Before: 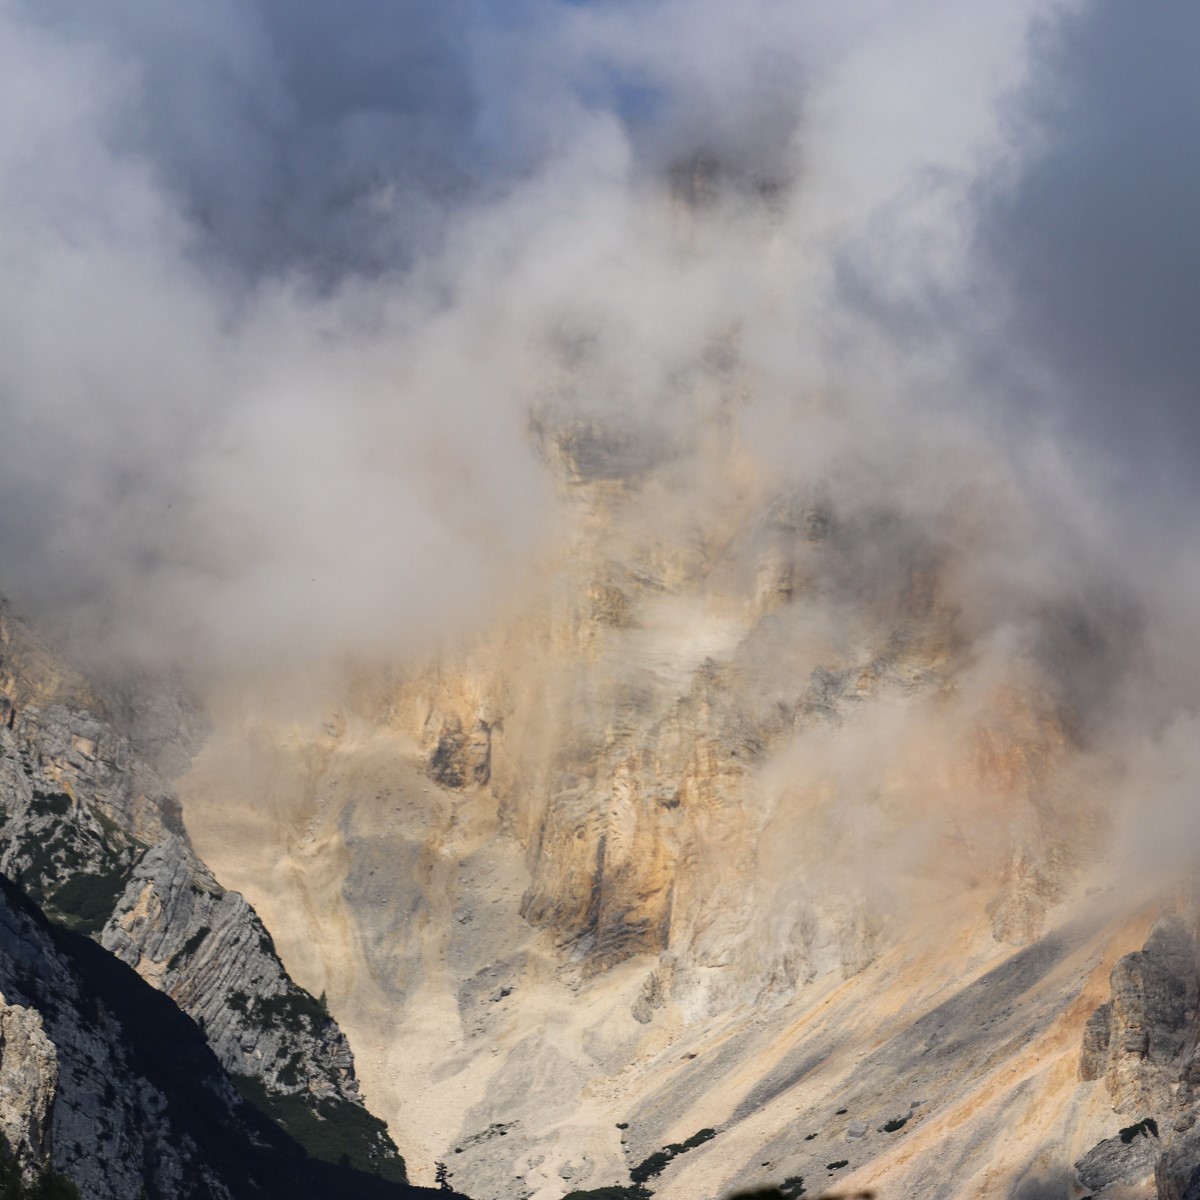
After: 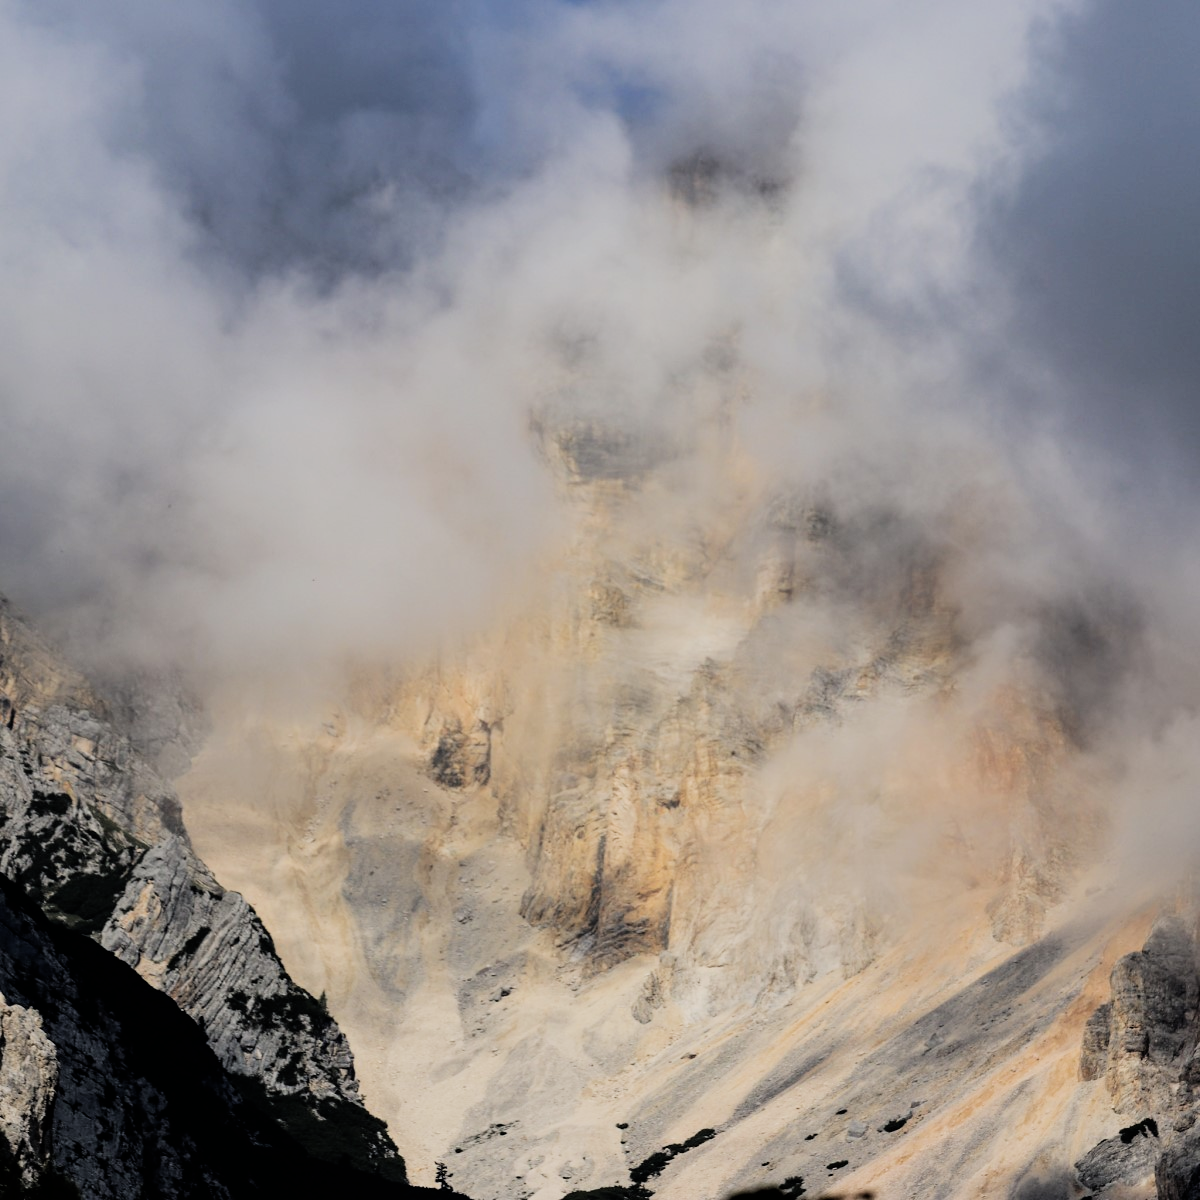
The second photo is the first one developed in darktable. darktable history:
filmic rgb: black relative exposure -5.03 EV, white relative exposure 3.97 EV, hardness 2.9, contrast 1.301, highlights saturation mix -9.56%, iterations of high-quality reconstruction 0
